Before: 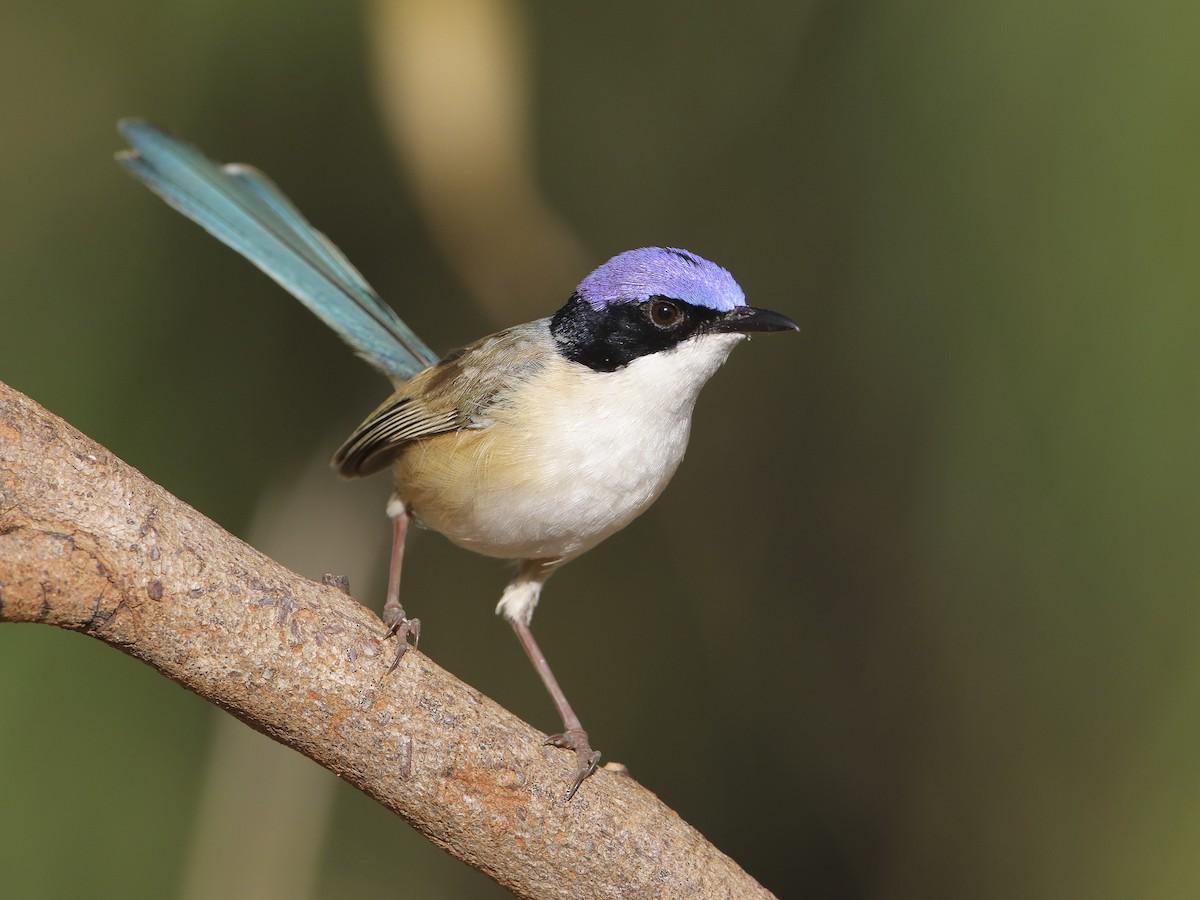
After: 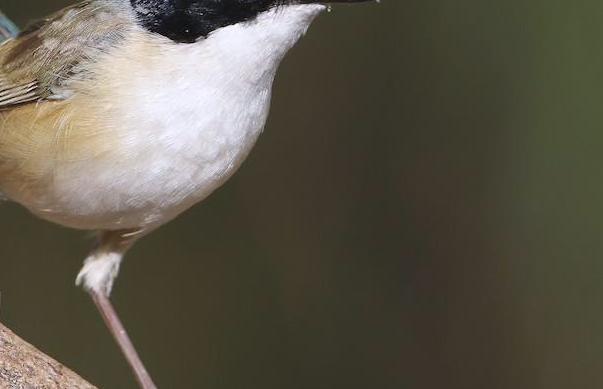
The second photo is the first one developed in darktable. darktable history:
crop: left 35.03%, top 36.625%, right 14.663%, bottom 20.057%
color calibration: illuminant as shot in camera, x 0.358, y 0.373, temperature 4628.91 K
